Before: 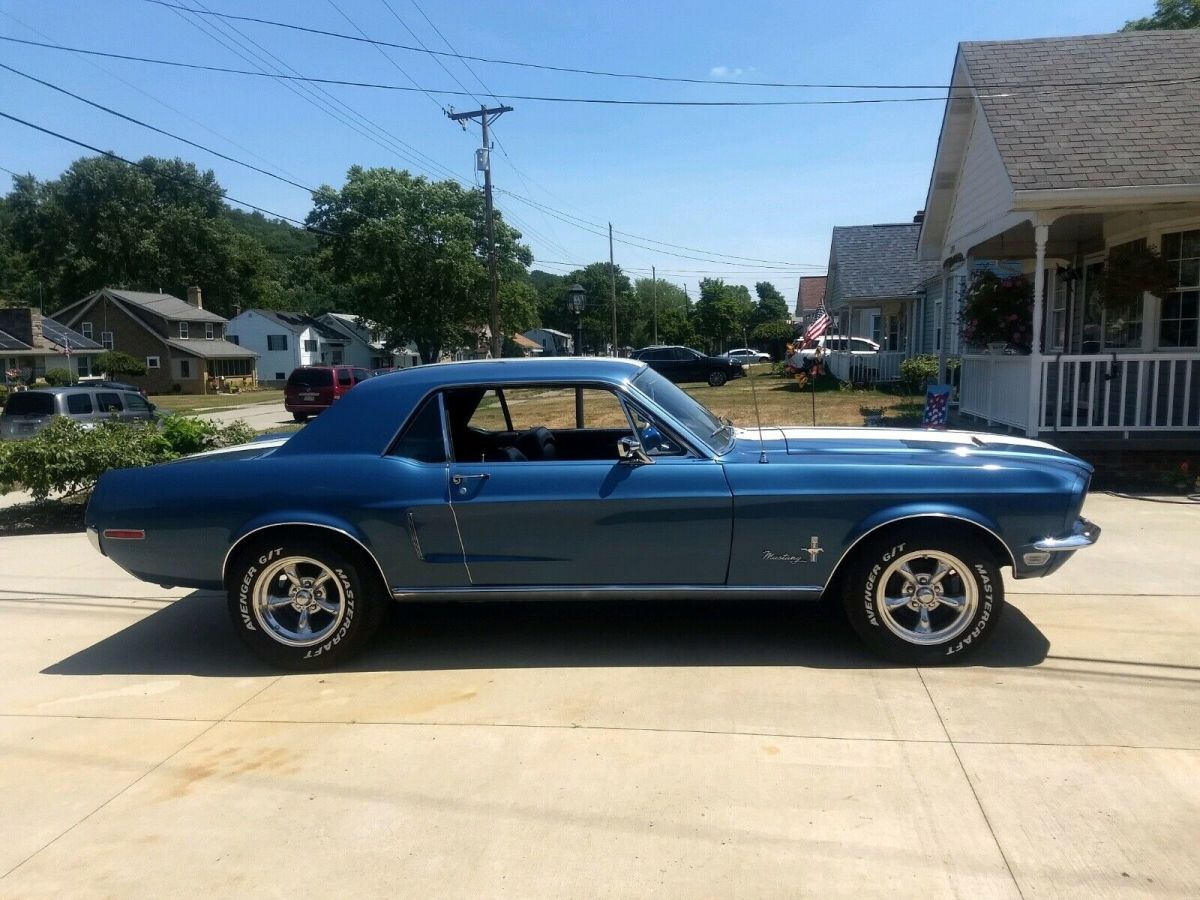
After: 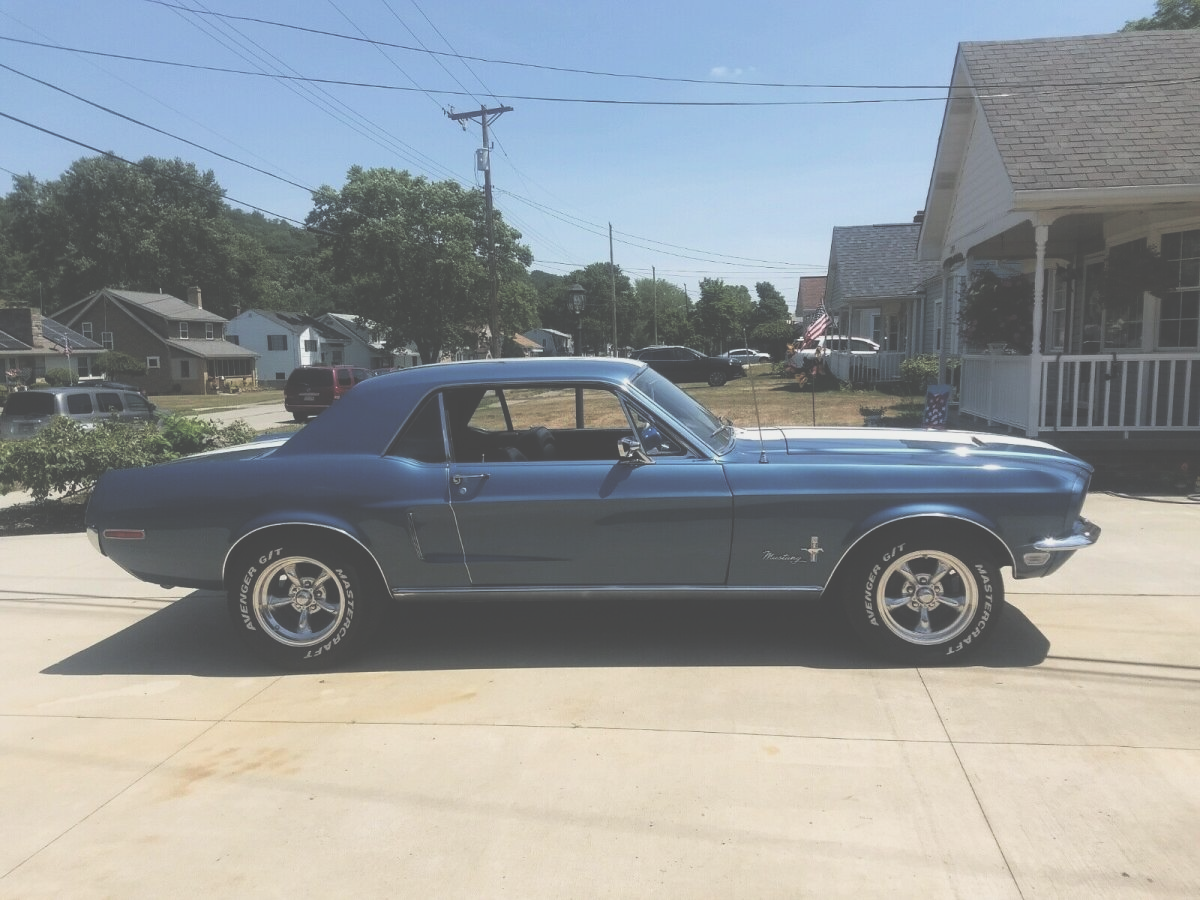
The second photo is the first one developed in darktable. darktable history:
color correction: highlights b* -0.058, saturation 0.861
exposure: black level correction -0.087, compensate highlight preservation false
filmic rgb: black relative exposure -3.91 EV, white relative exposure 3.14 EV, hardness 2.87
